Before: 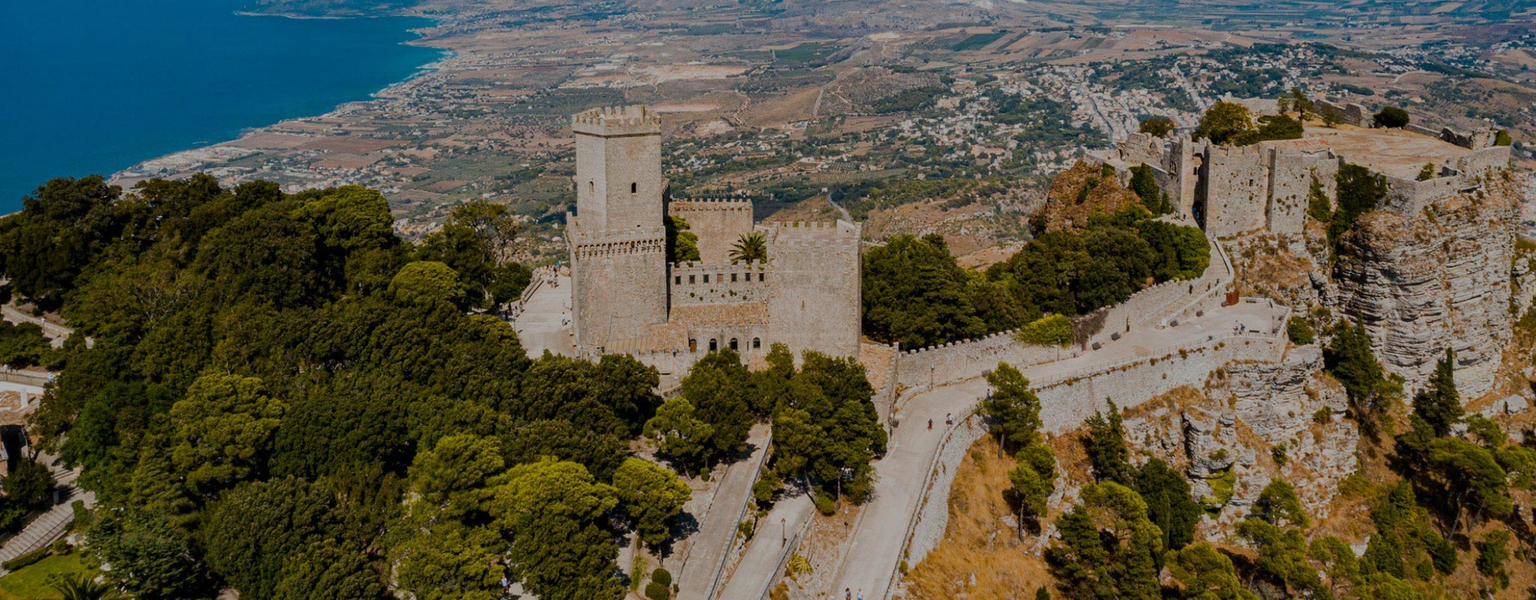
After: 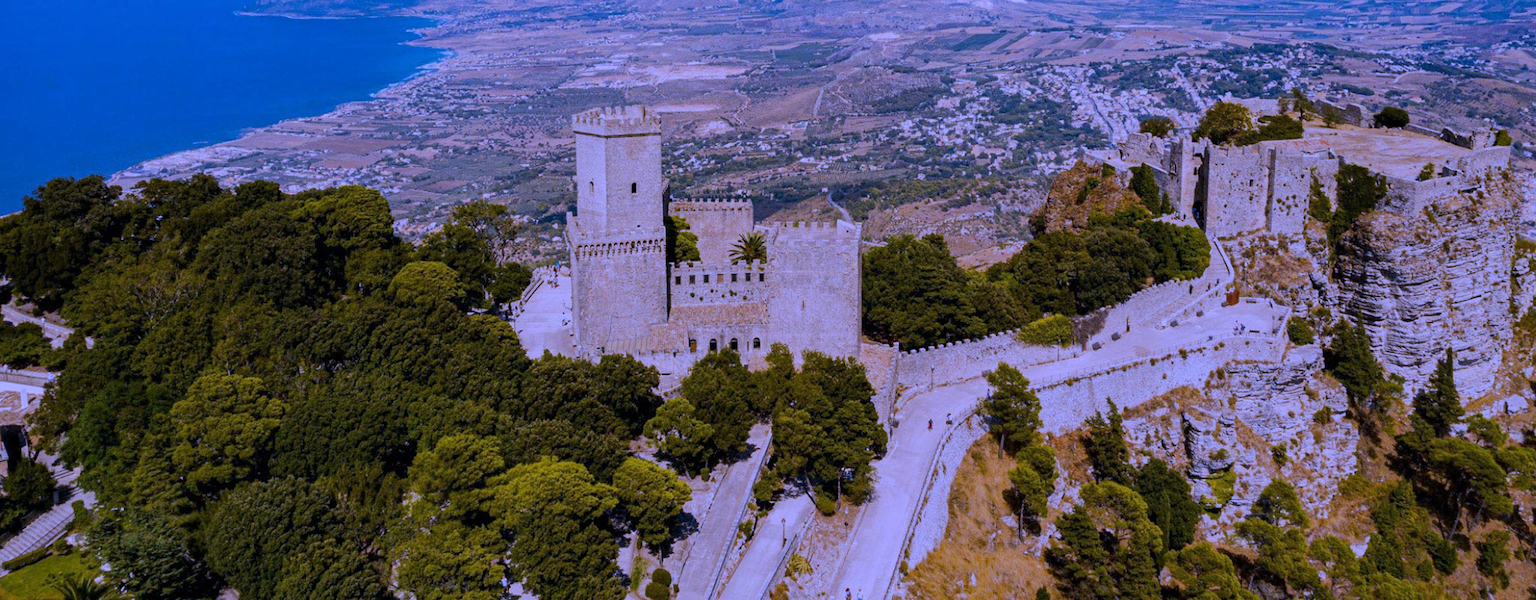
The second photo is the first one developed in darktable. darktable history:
bloom: size 5%, threshold 95%, strength 15%
white balance: red 0.98, blue 1.61
